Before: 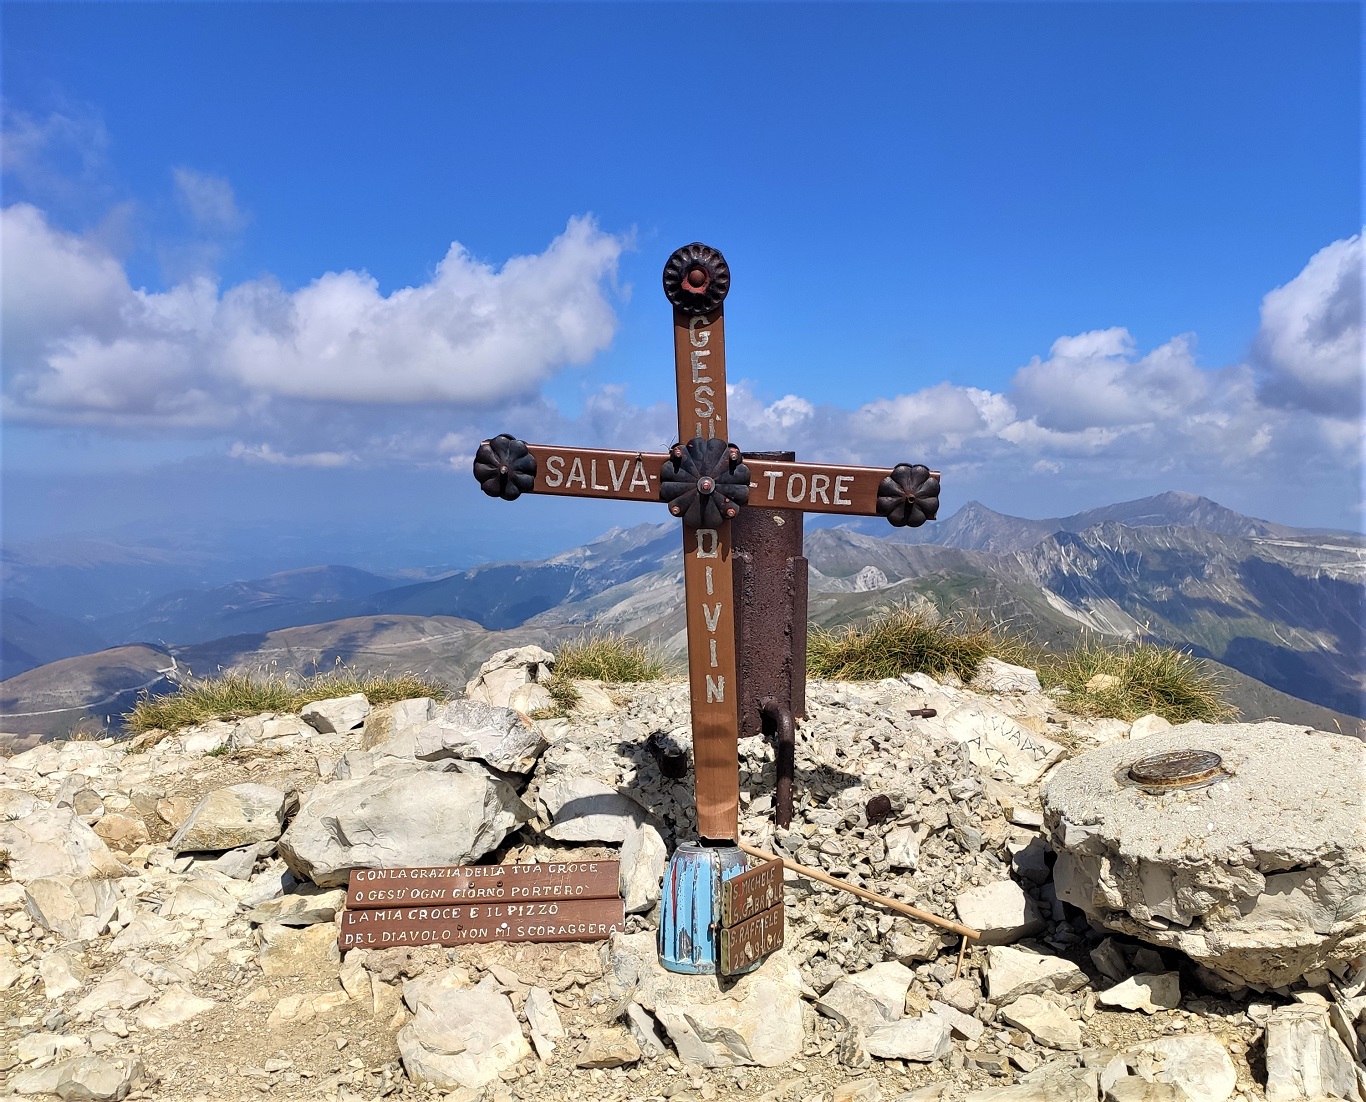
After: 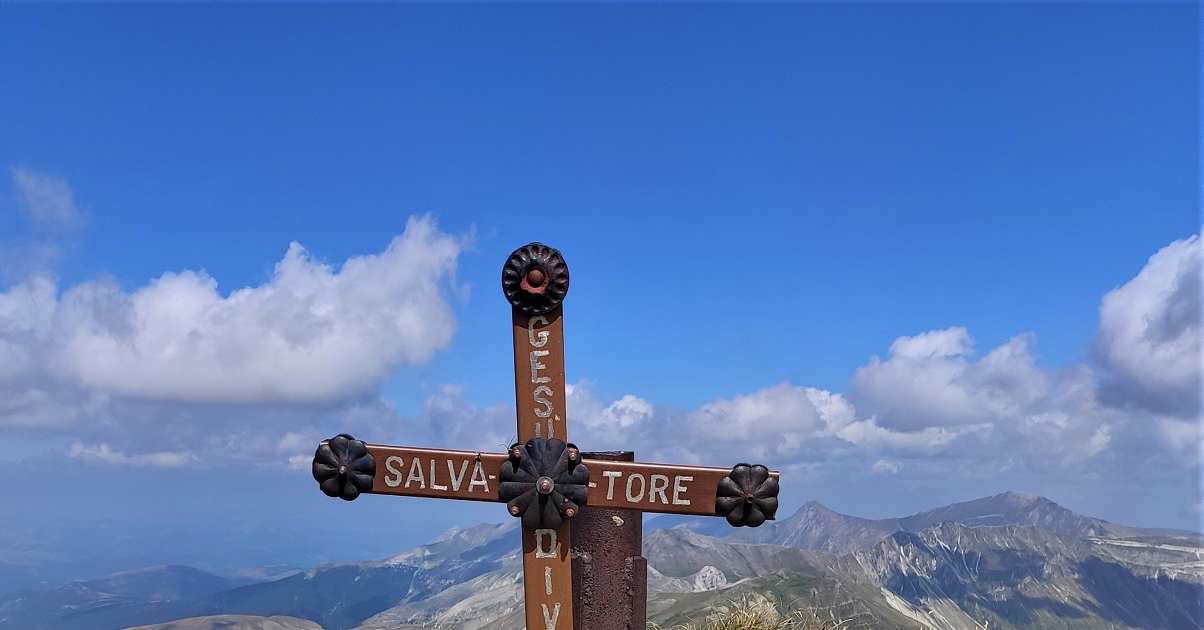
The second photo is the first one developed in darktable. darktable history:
crop and rotate: left 11.812%, bottom 42.776%
exposure: exposure -0.151 EV, compensate highlight preservation false
